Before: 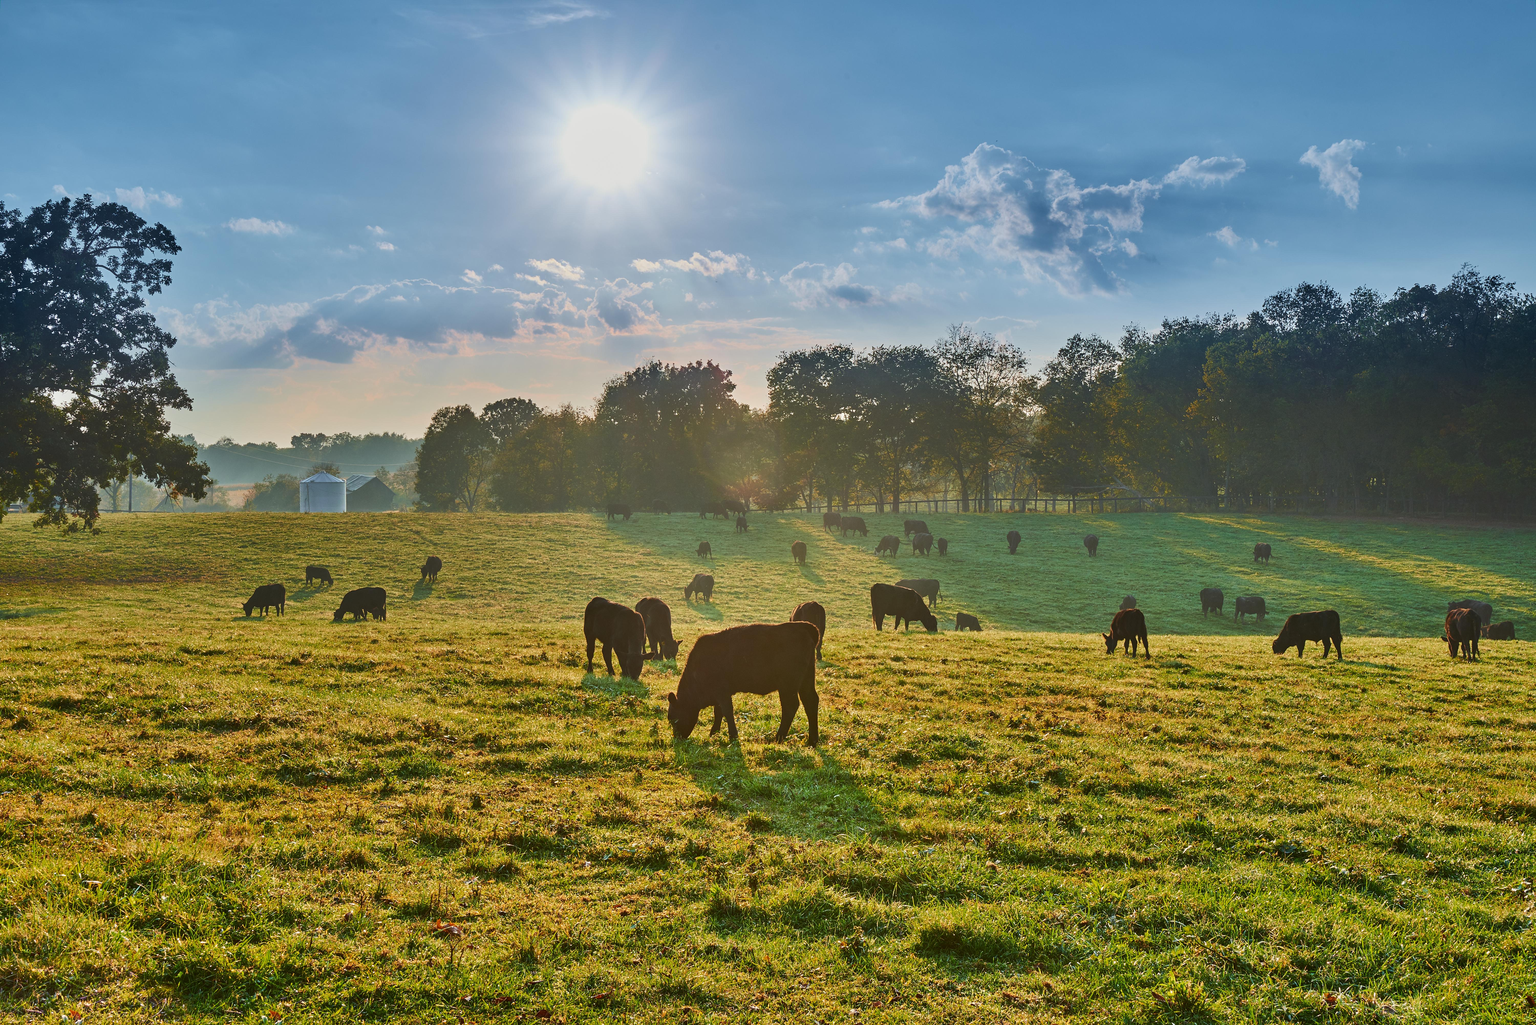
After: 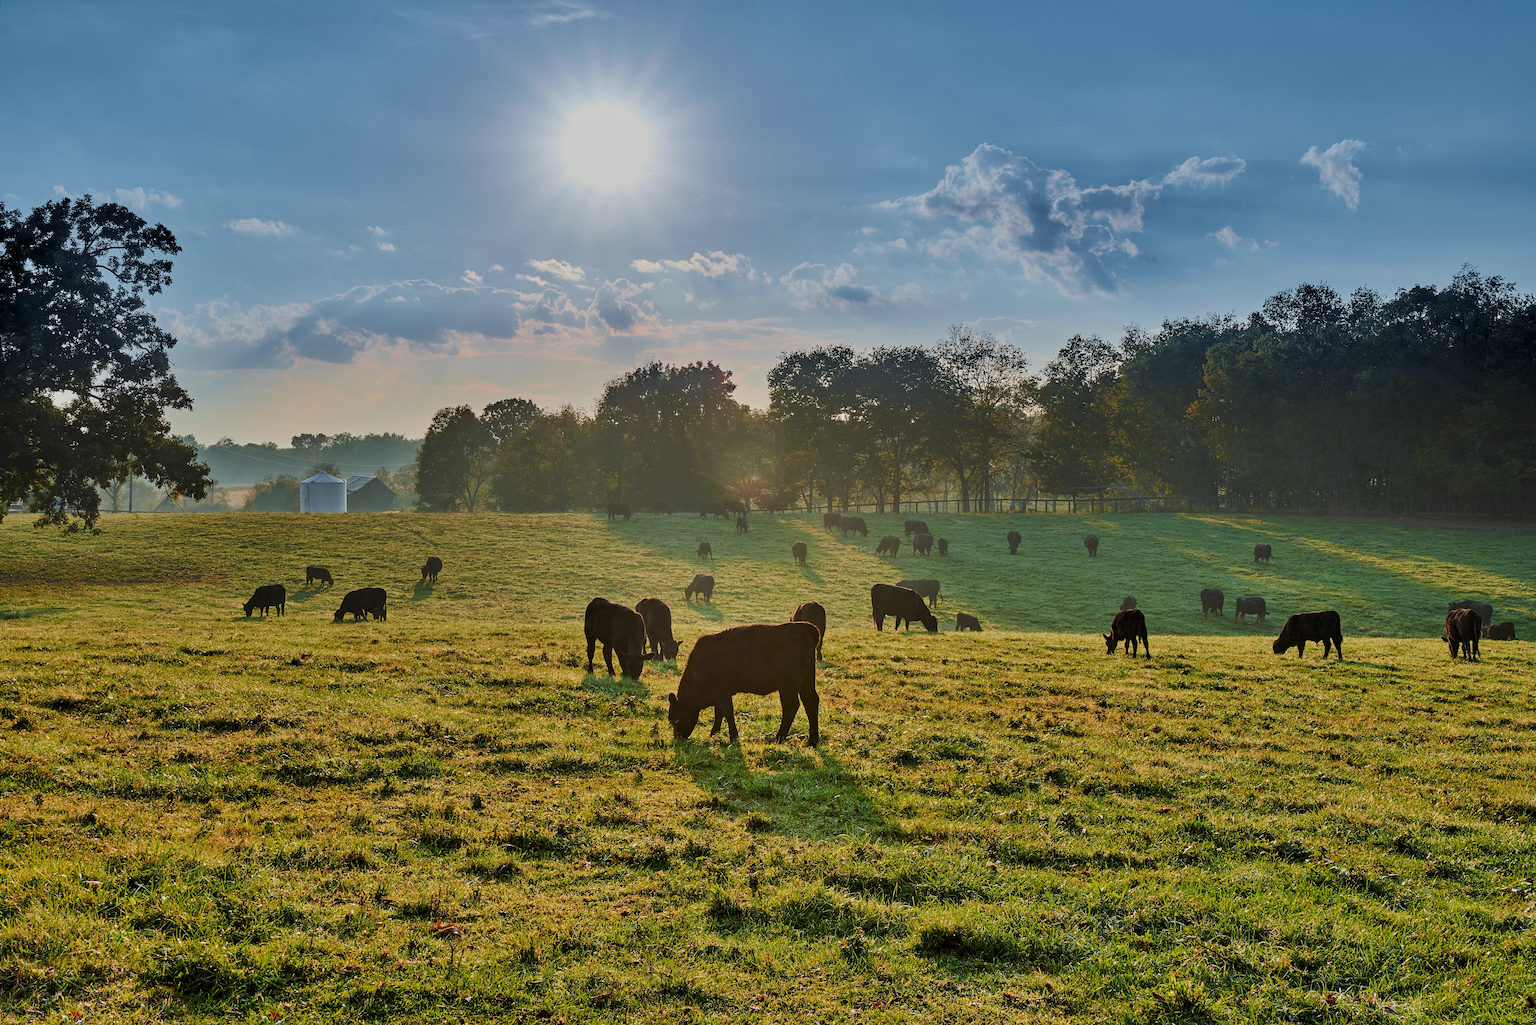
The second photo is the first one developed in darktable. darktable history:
exposure: exposure -0.582 EV, compensate highlight preservation false
rgb levels: levels [[0.01, 0.419, 0.839], [0, 0.5, 1], [0, 0.5, 1]]
